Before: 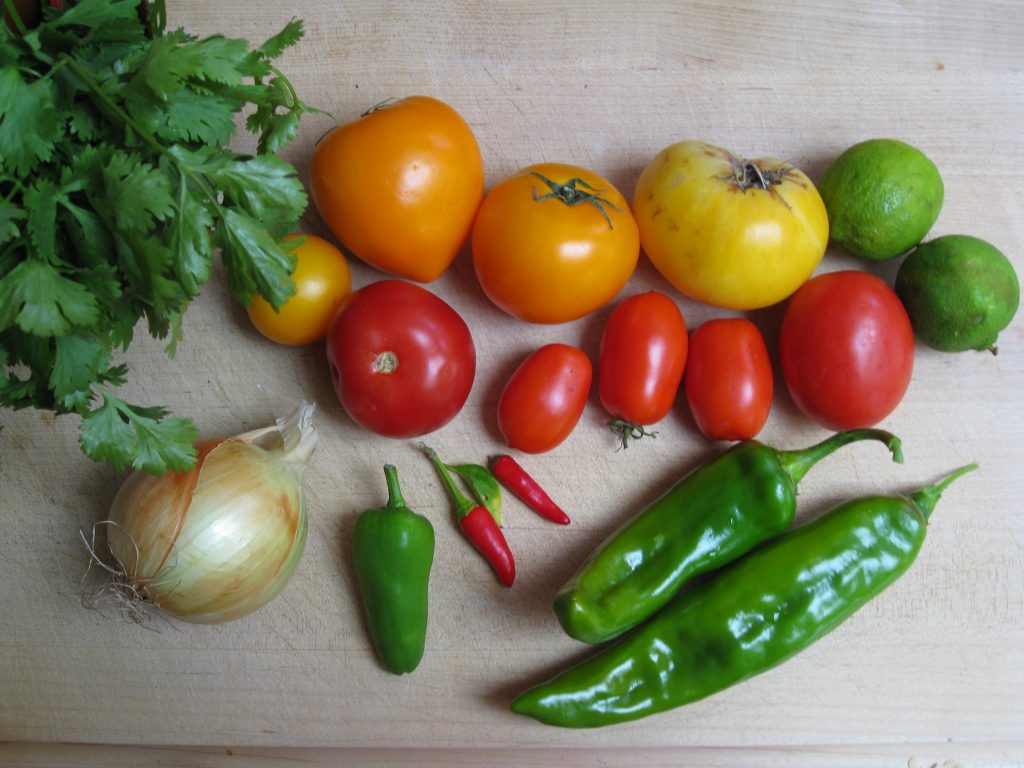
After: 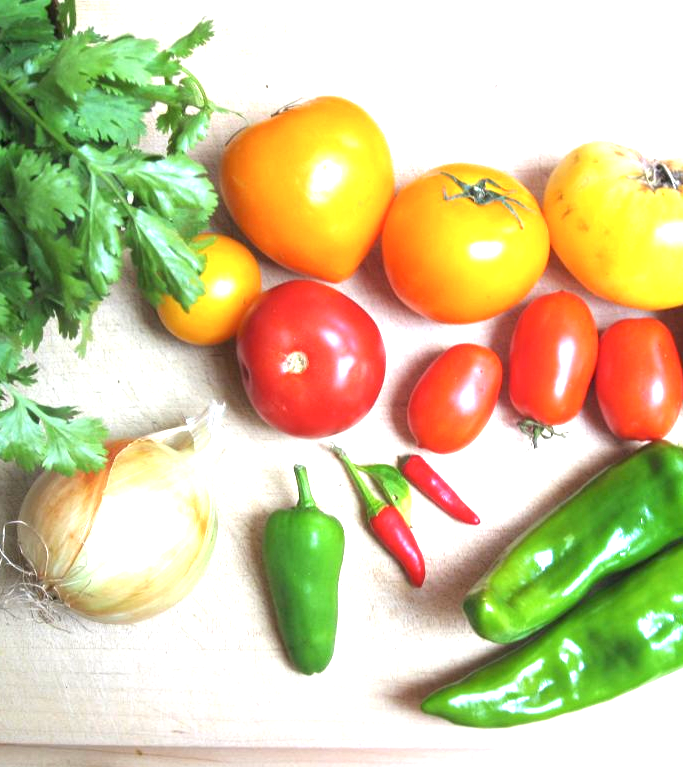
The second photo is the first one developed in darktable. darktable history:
contrast brightness saturation: saturation -0.054
crop and rotate: left 8.851%, right 24.41%
exposure: exposure 1.998 EV, compensate highlight preservation false
